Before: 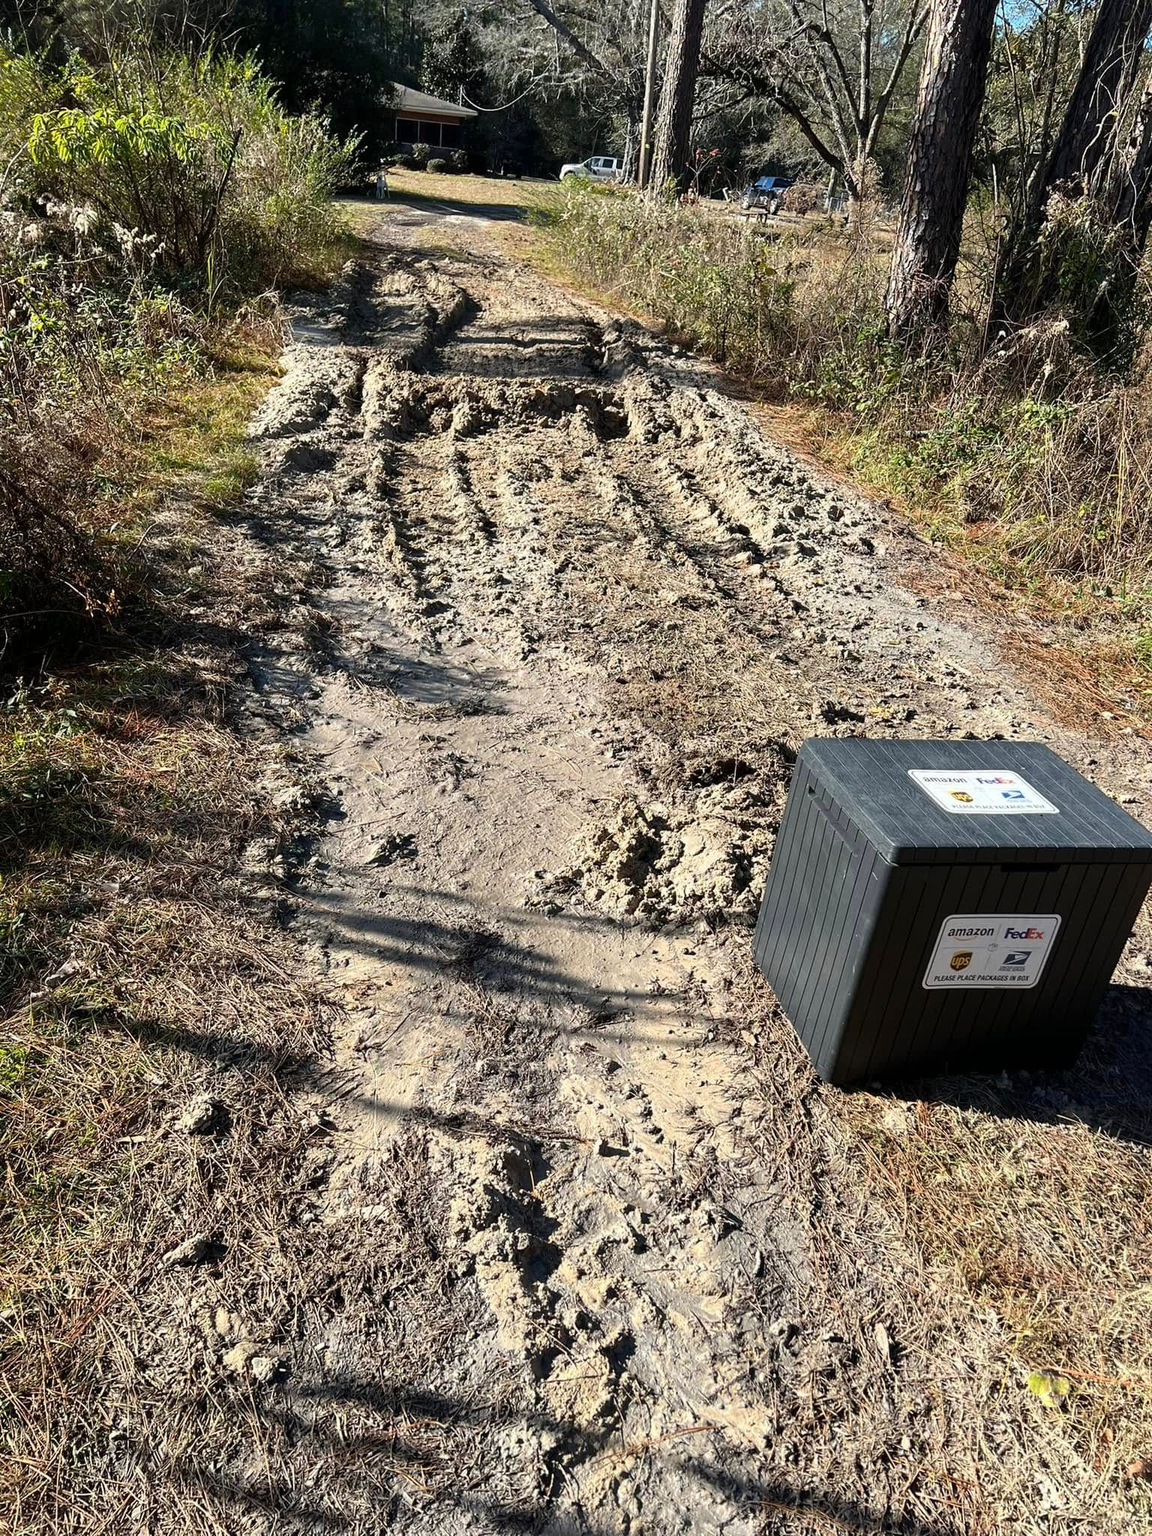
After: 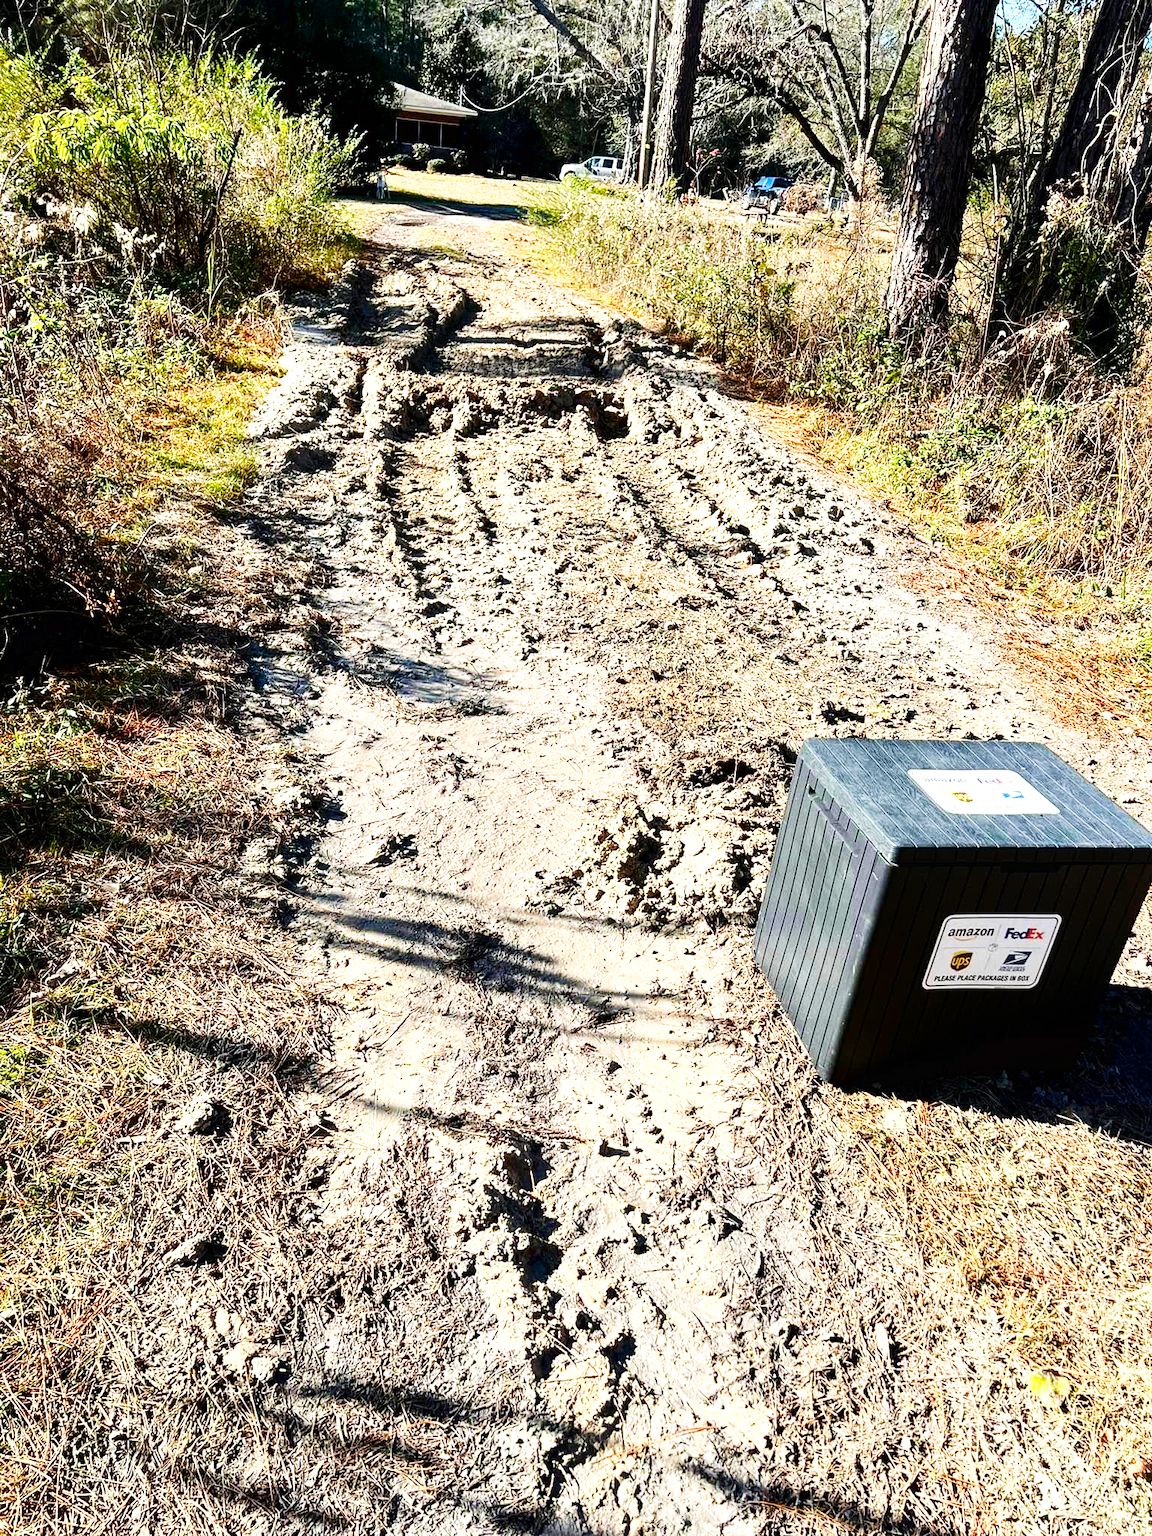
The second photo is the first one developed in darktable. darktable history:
local contrast: highlights 103%, shadows 99%, detail 119%, midtone range 0.2
contrast brightness saturation: contrast 0.162, saturation 0.333
base curve: curves: ch0 [(0, 0.003) (0.001, 0.002) (0.006, 0.004) (0.02, 0.022) (0.048, 0.086) (0.094, 0.234) (0.162, 0.431) (0.258, 0.629) (0.385, 0.8) (0.548, 0.918) (0.751, 0.988) (1, 1)], preserve colors none
